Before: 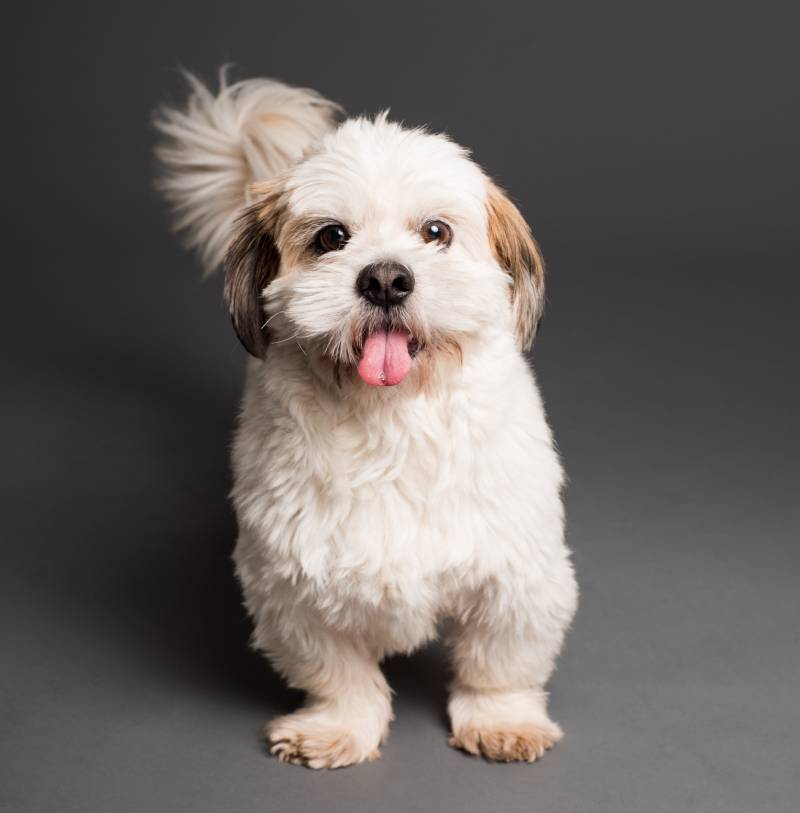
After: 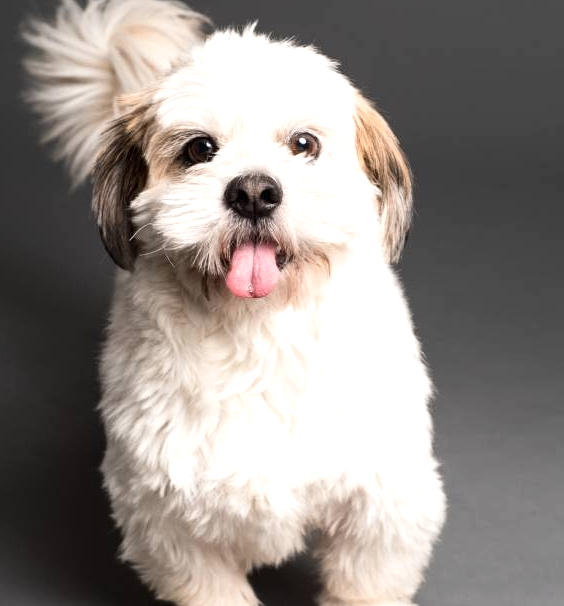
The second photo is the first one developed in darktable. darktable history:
exposure: black level correction 0, exposure 0.5 EV, compensate highlight preservation false
crop and rotate: left 16.555%, top 10.875%, right 12.934%, bottom 14.474%
contrast brightness saturation: contrast 0.11, saturation -0.165
